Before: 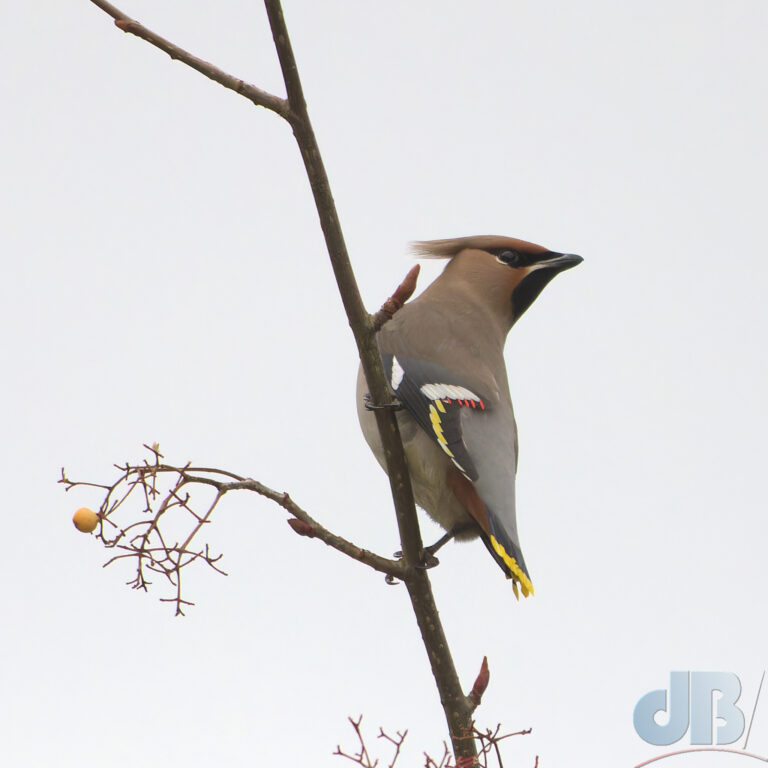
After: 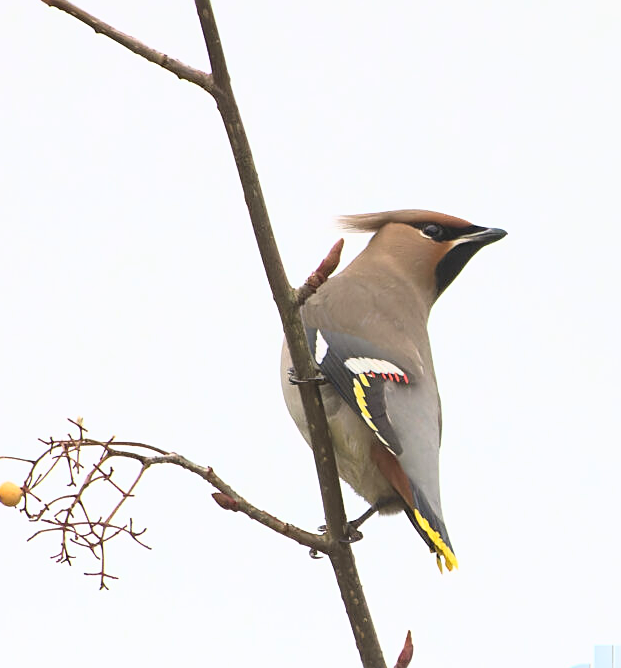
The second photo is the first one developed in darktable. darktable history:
crop: left 9.929%, top 3.475%, right 9.188%, bottom 9.529%
sharpen: on, module defaults
base curve: curves: ch0 [(0, 0) (0.557, 0.834) (1, 1)]
